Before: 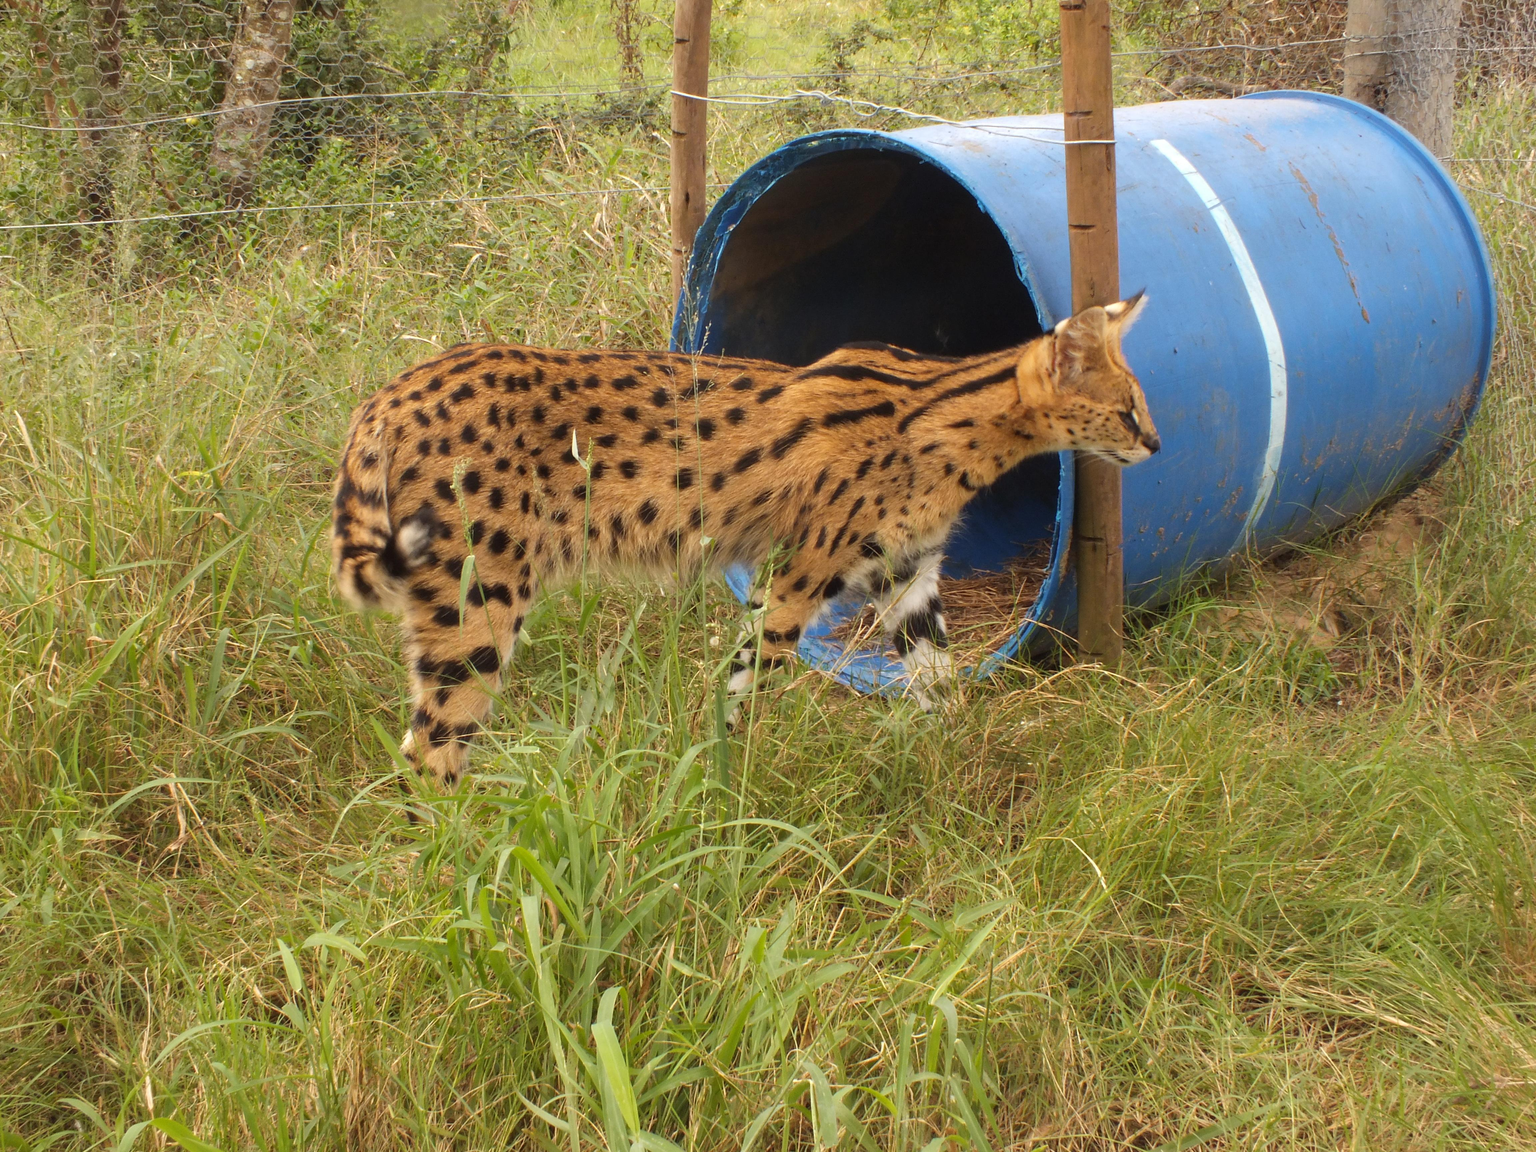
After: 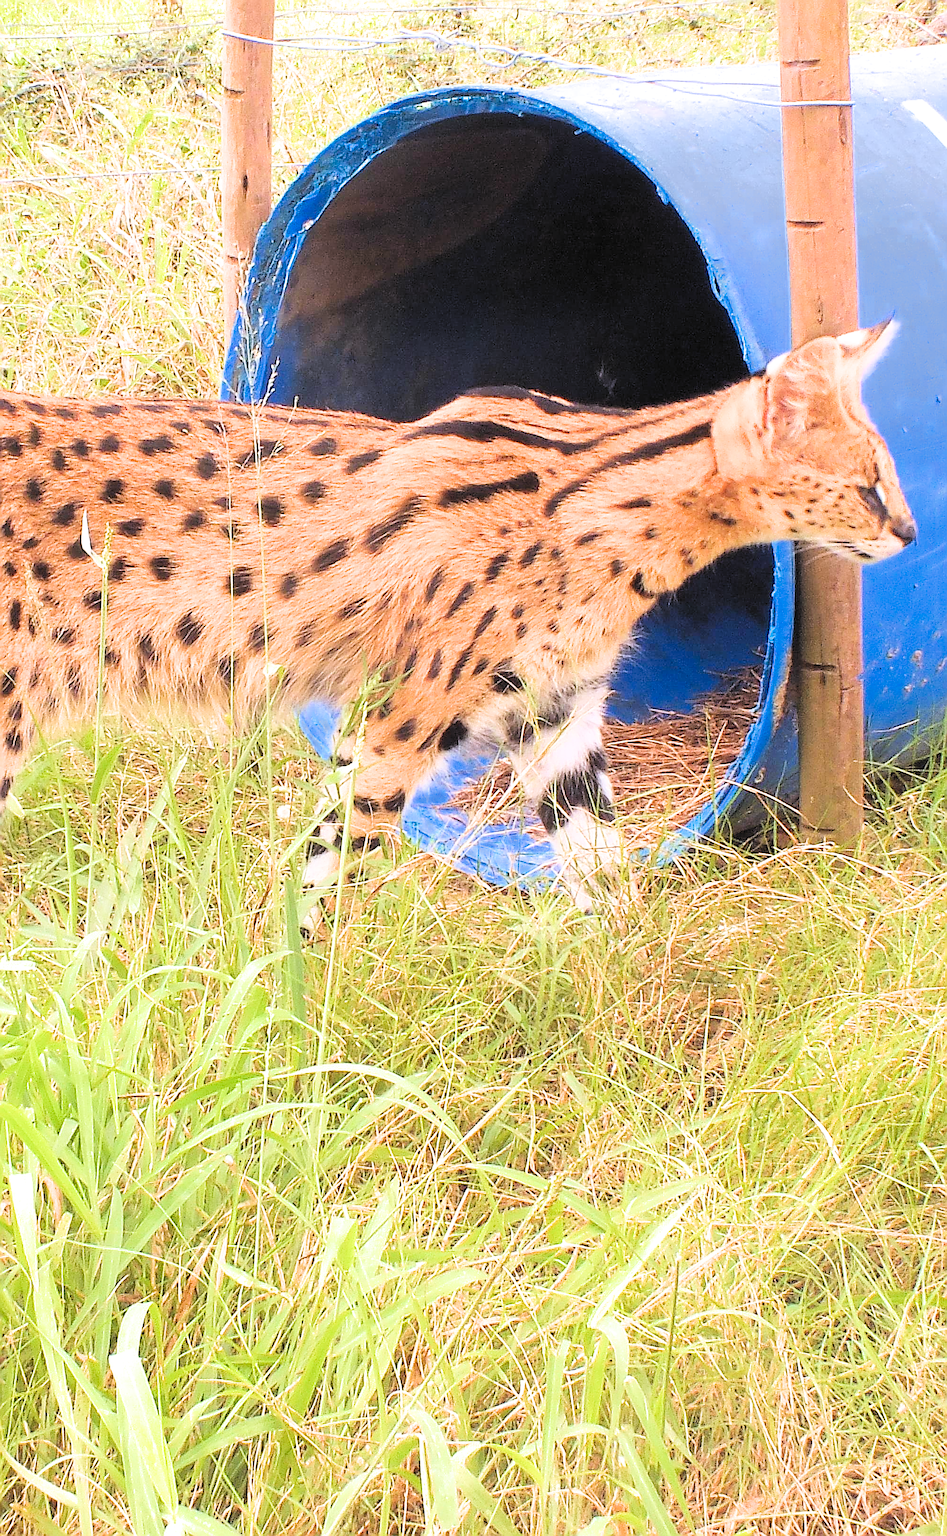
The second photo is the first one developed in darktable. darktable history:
crop: left 33.52%, top 6.036%, right 22.975%
sharpen: amount 1.998
contrast equalizer: y [[0.6 ×6], [0.55 ×6], [0 ×6], [0 ×6], [0 ×6]], mix -0.317
filmic rgb: black relative exposure -5.15 EV, white relative exposure 3.96 EV, threshold 2.95 EV, hardness 2.89, contrast 1.197, highlights saturation mix -30.62%, color science v6 (2022), enable highlight reconstruction true
exposure: exposure 1.999 EV, compensate highlight preservation false
contrast brightness saturation: saturation 0.13
color calibration: output R [0.999, 0.026, -0.11, 0], output G [-0.019, 1.037, -0.099, 0], output B [0.022, -0.023, 0.902, 0], gray › normalize channels true, illuminant custom, x 0.367, y 0.392, temperature 4438.95 K, gamut compression 0.021
